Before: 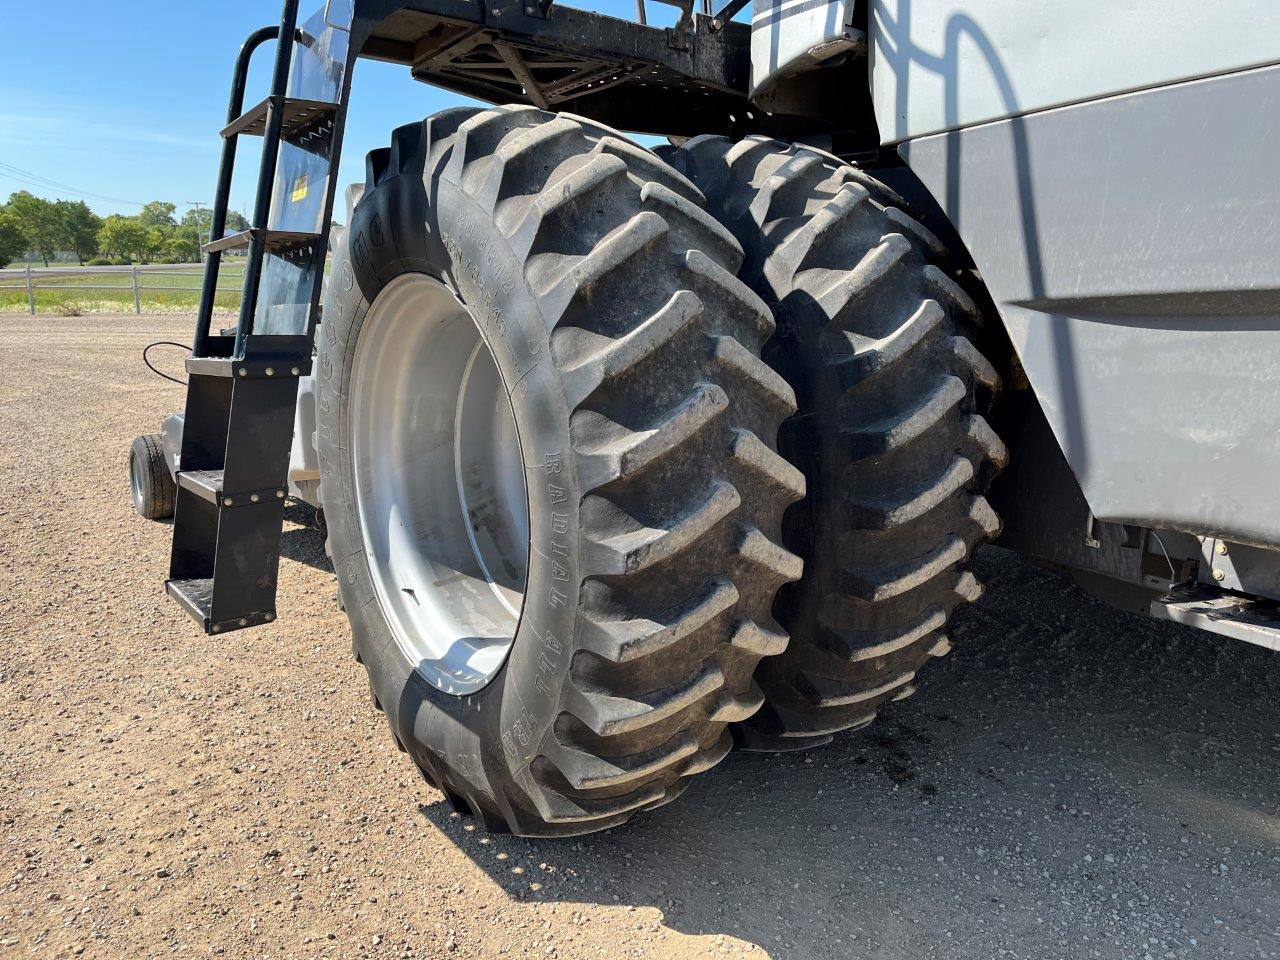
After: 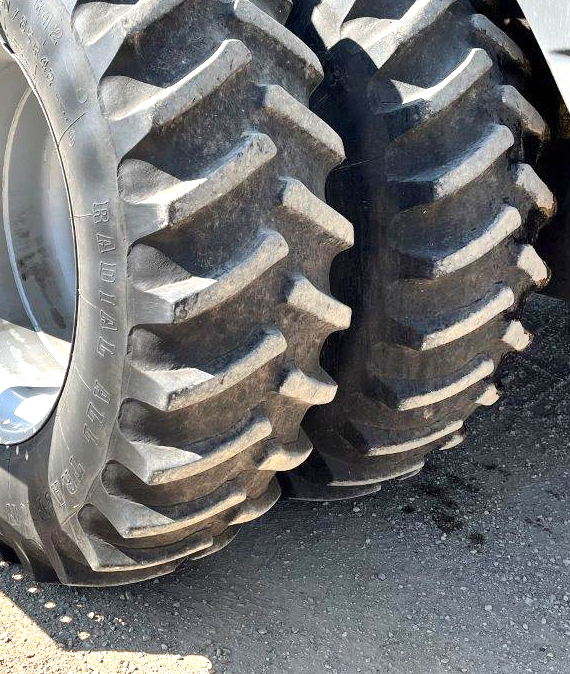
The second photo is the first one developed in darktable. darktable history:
shadows and highlights: radius 110.62, shadows 50.97, white point adjustment 8.99, highlights -3.04, soften with gaussian
crop: left 35.35%, top 26.24%, right 20.068%, bottom 3.458%
exposure: black level correction 0, exposure 0.498 EV, compensate highlight preservation false
